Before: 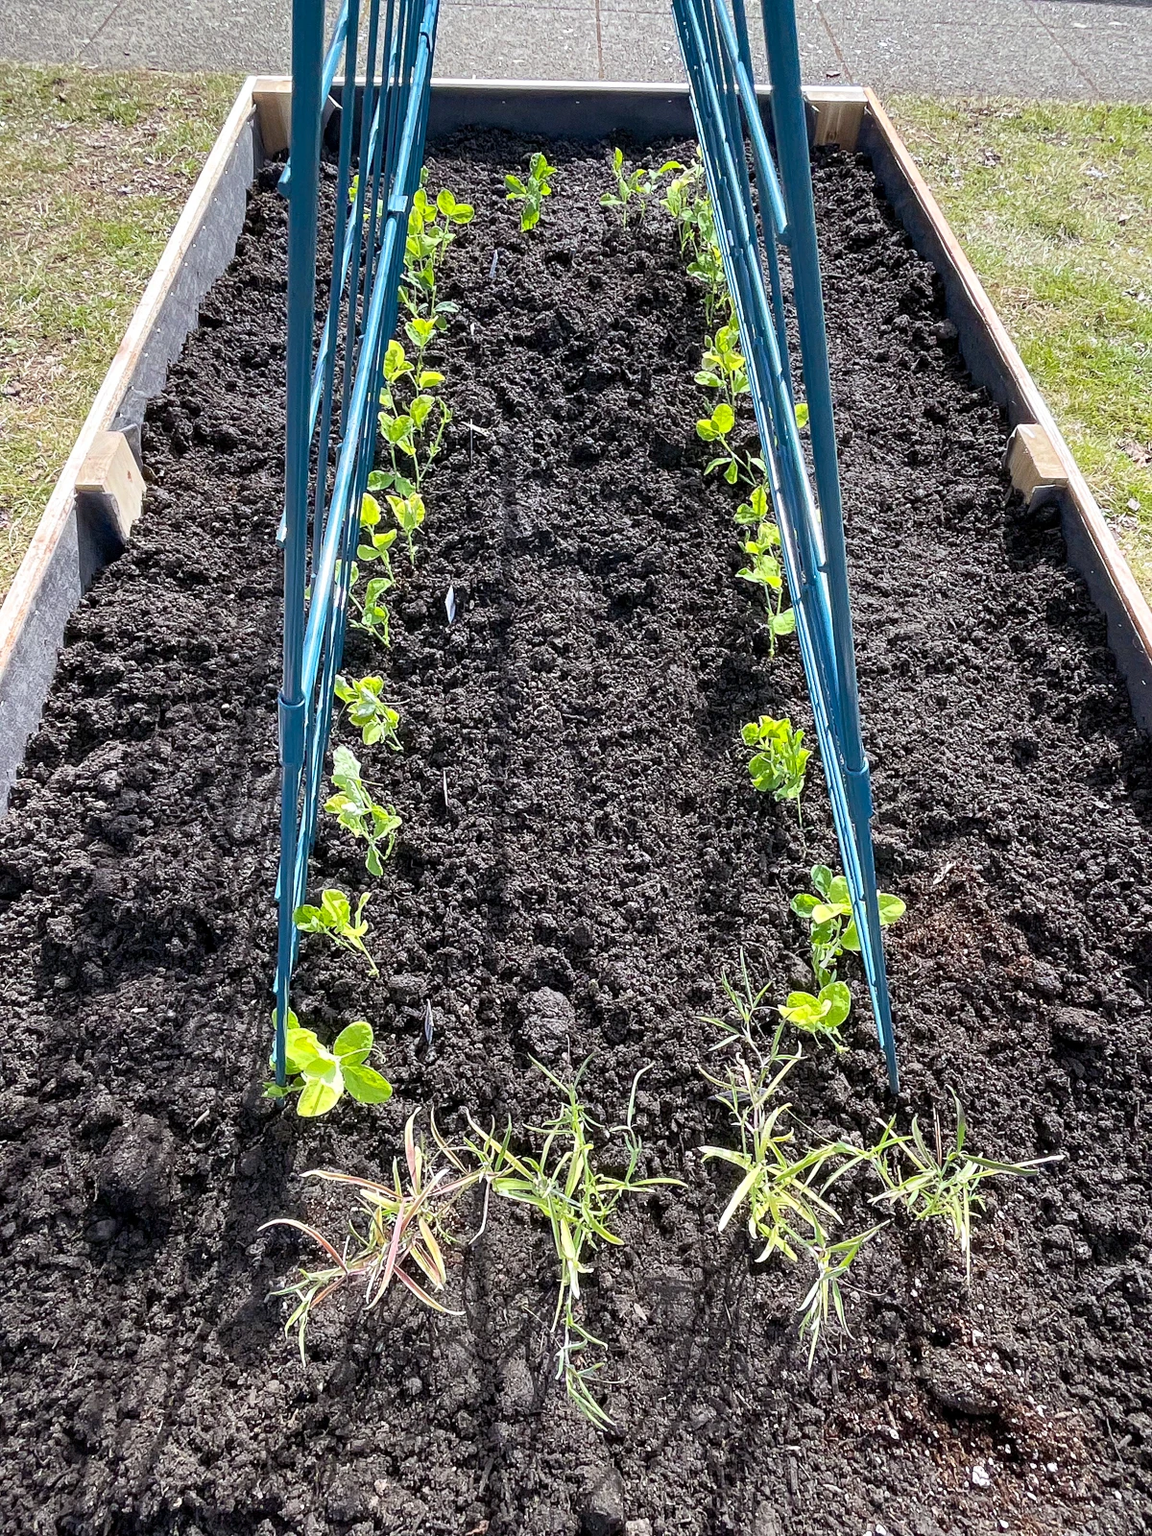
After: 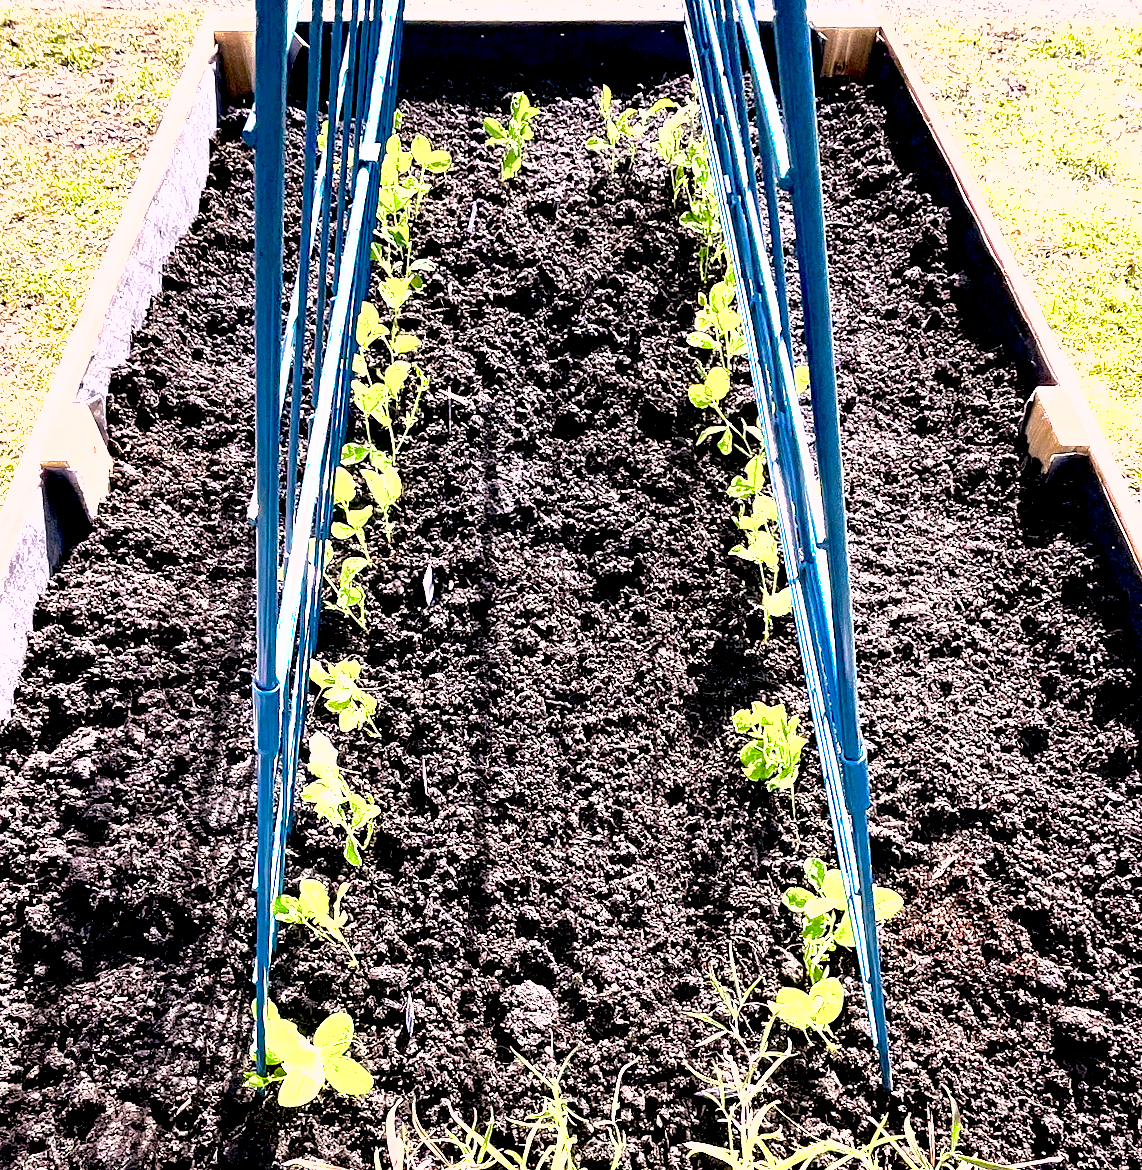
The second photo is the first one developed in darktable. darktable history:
tone equalizer: -8 EV -1.08 EV, -7 EV -1.01 EV, -6 EV -0.867 EV, -5 EV -0.578 EV, -3 EV 0.578 EV, -2 EV 0.867 EV, -1 EV 1.01 EV, +0 EV 1.08 EV, edges refinement/feathering 500, mask exposure compensation -1.57 EV, preserve details no
color correction: highlights a* 12.23, highlights b* 5.41
rotate and perspective: rotation 0.074°, lens shift (vertical) 0.096, lens shift (horizontal) -0.041, crop left 0.043, crop right 0.952, crop top 0.024, crop bottom 0.979
shadows and highlights: shadows 30
crop: top 3.857%, bottom 21.132%
exposure: black level correction 0.035, exposure 0.9 EV, compensate highlight preservation false
rgb levels: preserve colors max RGB
